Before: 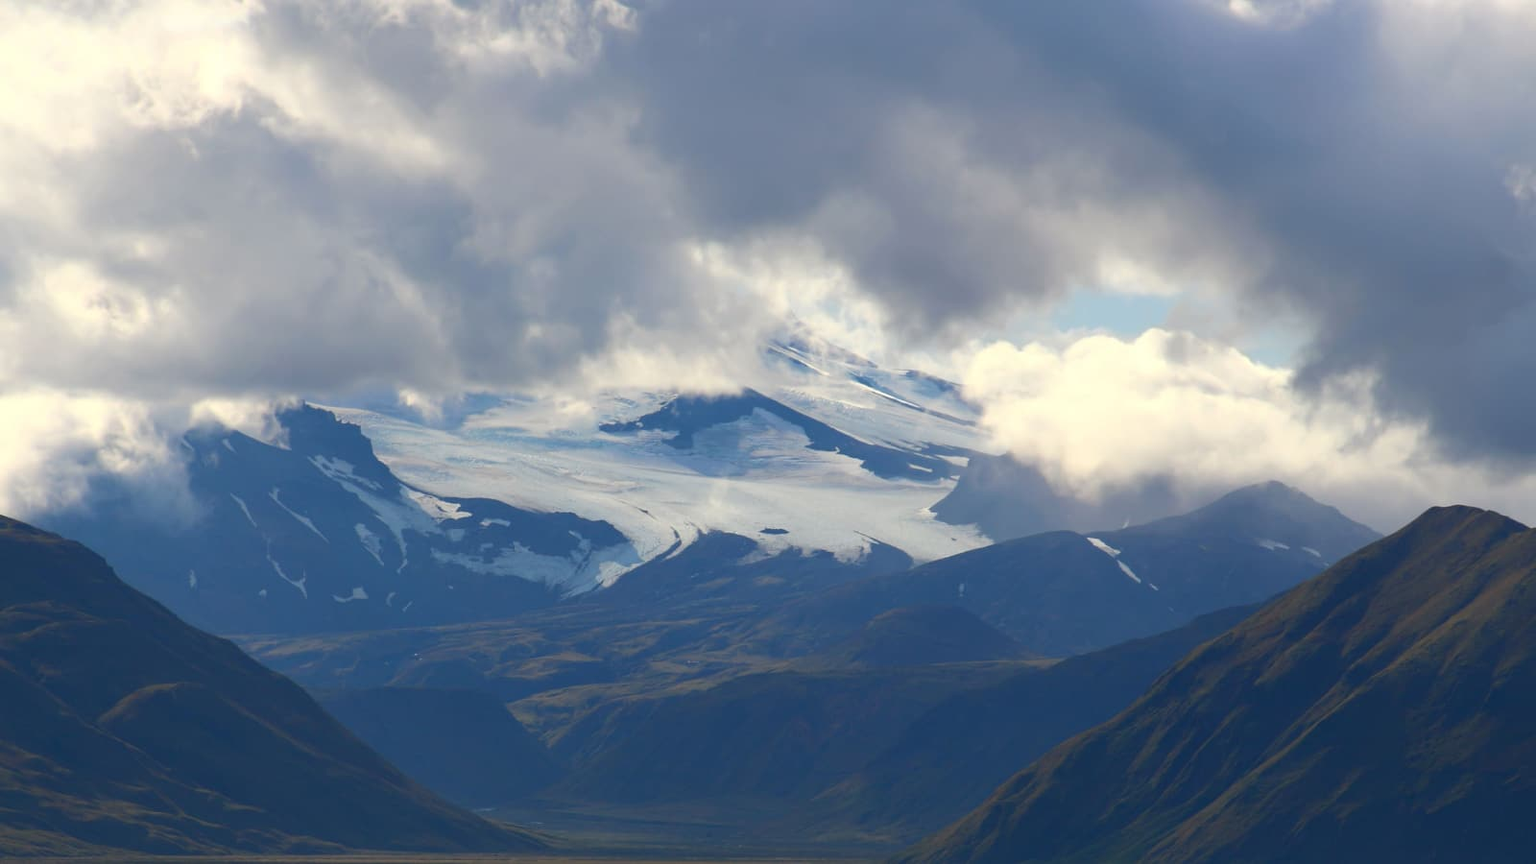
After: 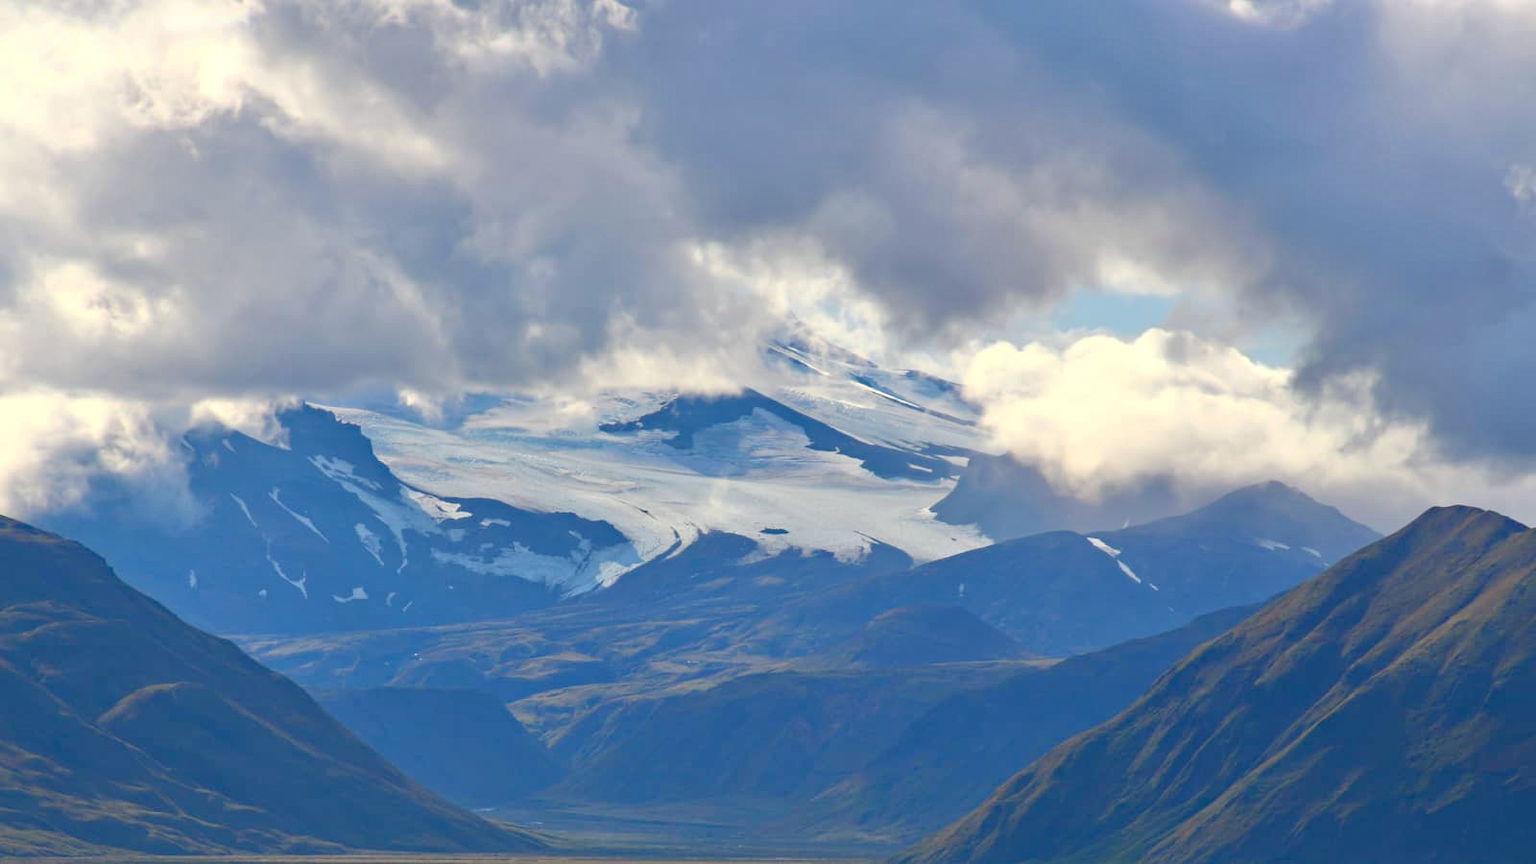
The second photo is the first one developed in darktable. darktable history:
tone equalizer: -7 EV 0.15 EV, -6 EV 0.6 EV, -5 EV 1.15 EV, -4 EV 1.33 EV, -3 EV 1.15 EV, -2 EV 0.6 EV, -1 EV 0.15 EV, mask exposure compensation -0.5 EV
haze removal: compatibility mode true, adaptive false
